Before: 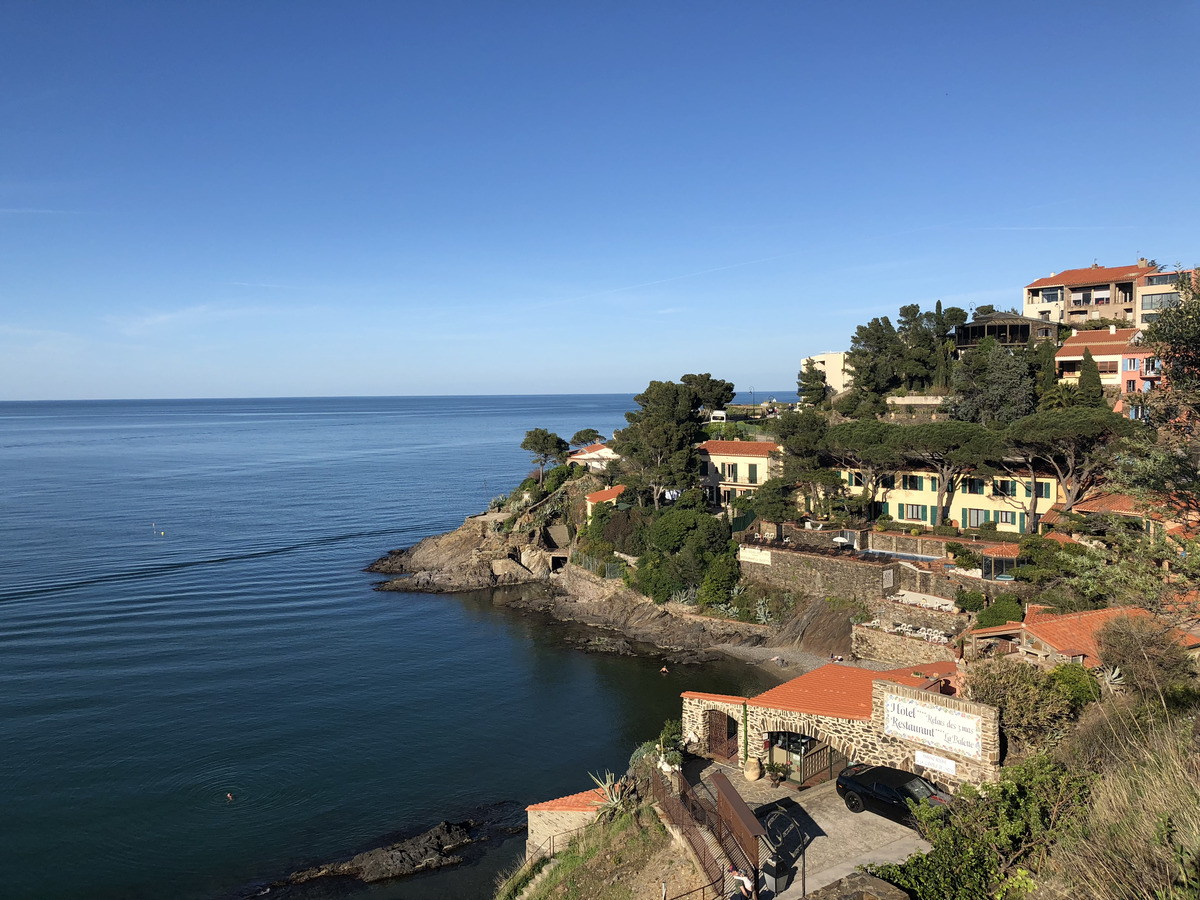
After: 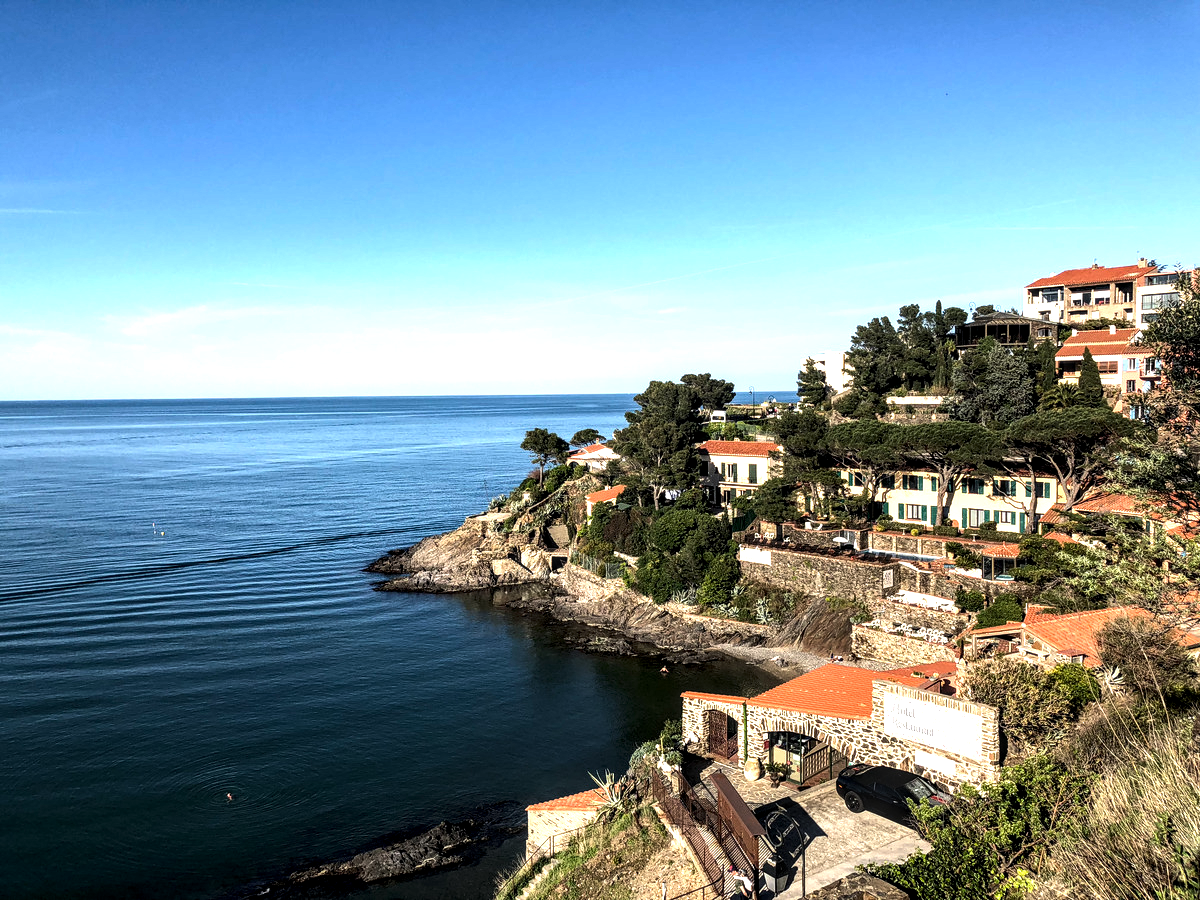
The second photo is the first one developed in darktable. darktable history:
tone equalizer: -8 EV -1.08 EV, -7 EV -1.01 EV, -6 EV -0.867 EV, -5 EV -0.578 EV, -3 EV 0.578 EV, -2 EV 0.867 EV, -1 EV 1.01 EV, +0 EV 1.08 EV, edges refinement/feathering 500, mask exposure compensation -1.57 EV, preserve details no
local contrast: detail 160%
